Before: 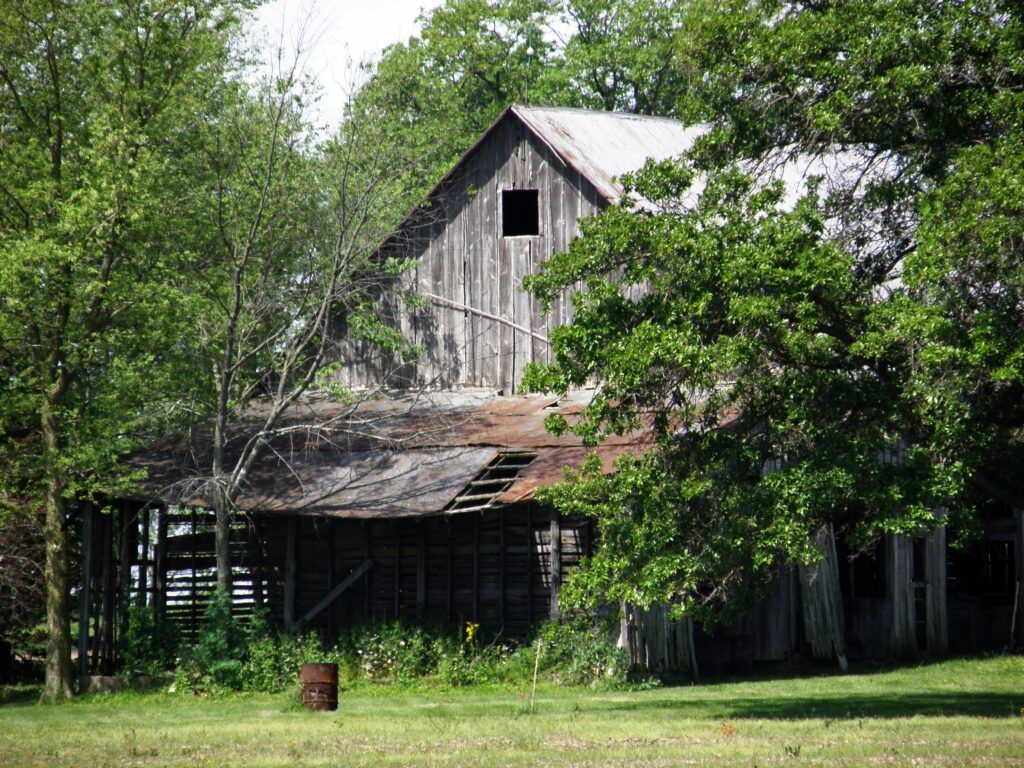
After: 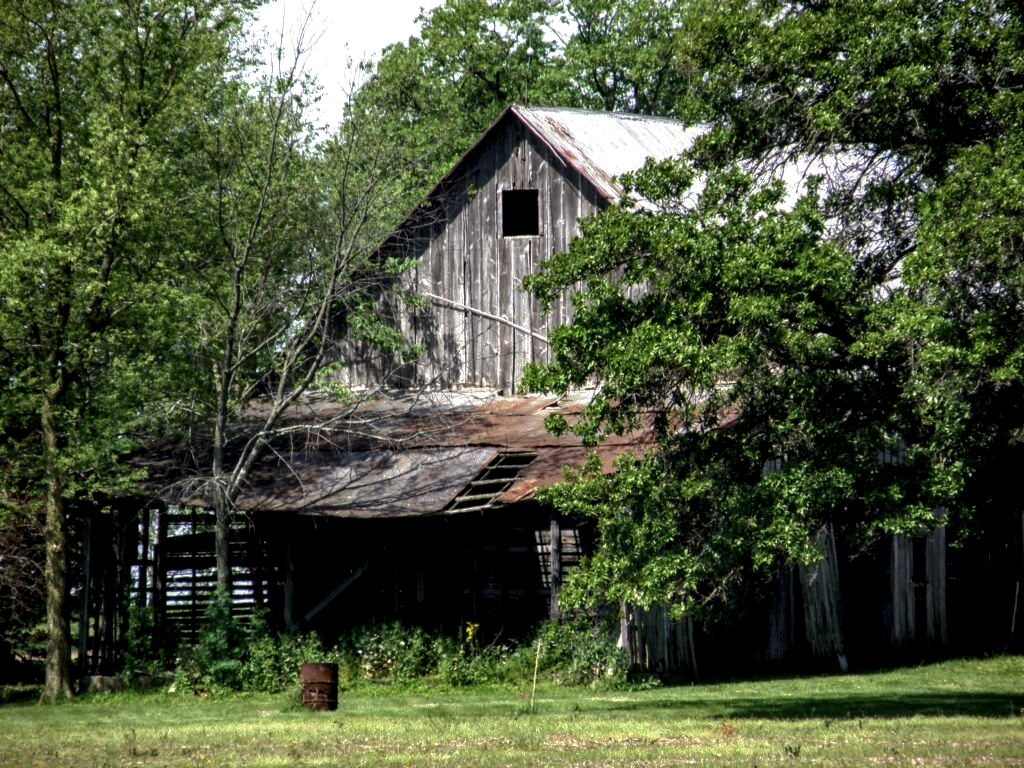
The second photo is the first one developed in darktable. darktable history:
base curve: curves: ch0 [(0, 0) (0.595, 0.418) (1, 1)], preserve colors none
velvia: strength 17%
local contrast: detail 160%
